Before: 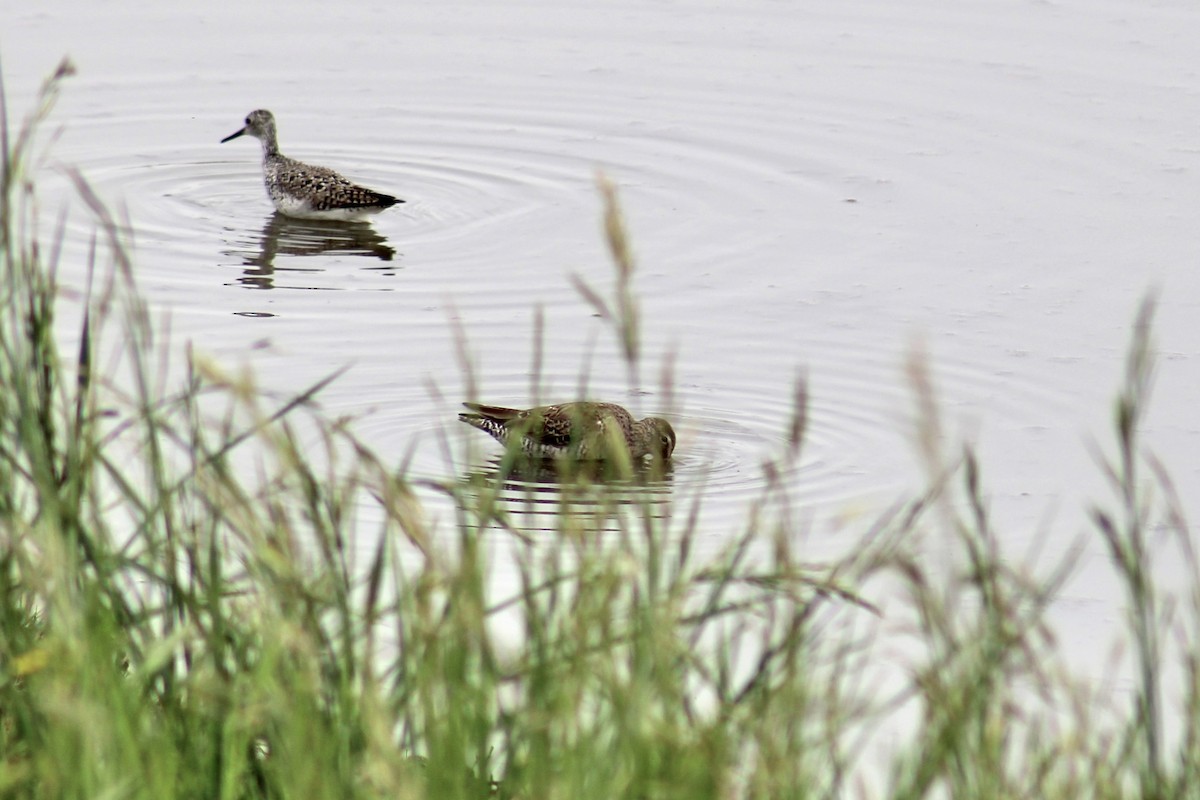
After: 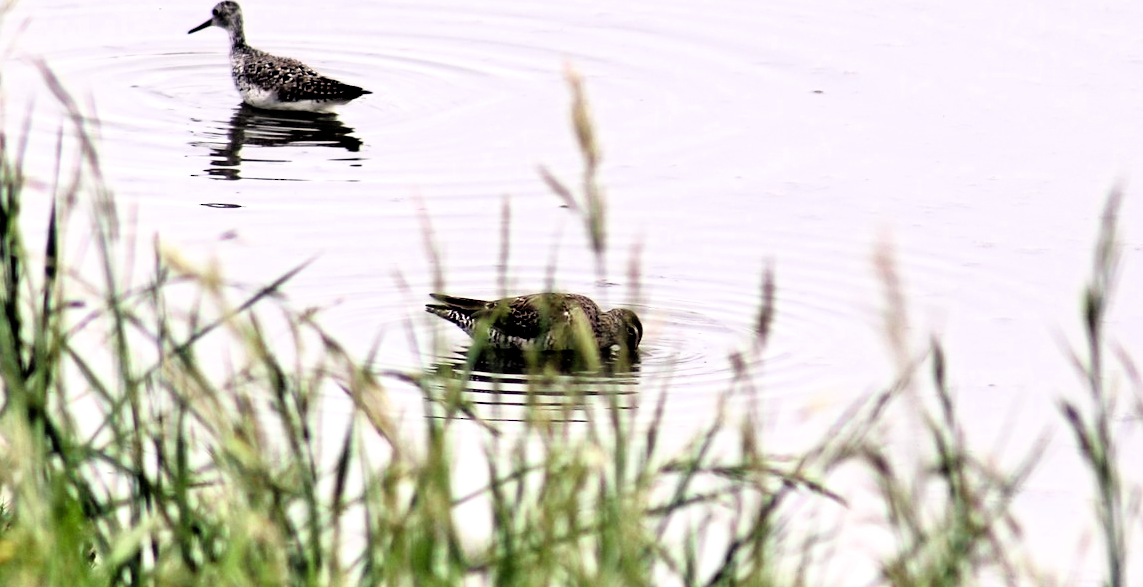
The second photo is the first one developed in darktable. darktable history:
color balance rgb: shadows lift › luminance -21.635%, shadows lift › chroma 6.697%, shadows lift › hue 271.36°, highlights gain › chroma 1.503%, highlights gain › hue 307.71°, global offset › chroma 0.056%, global offset › hue 254.05°, perceptual saturation grading › global saturation 20%, perceptual saturation grading › highlights -24.812%, perceptual saturation grading › shadows 24.031%, contrast 14.568%
crop and rotate: left 2.789%, top 13.664%, right 1.915%, bottom 12.856%
filmic rgb: black relative exposure -3.66 EV, white relative exposure 2.44 EV, threshold 3.04 EV, hardness 3.29, enable highlight reconstruction true
